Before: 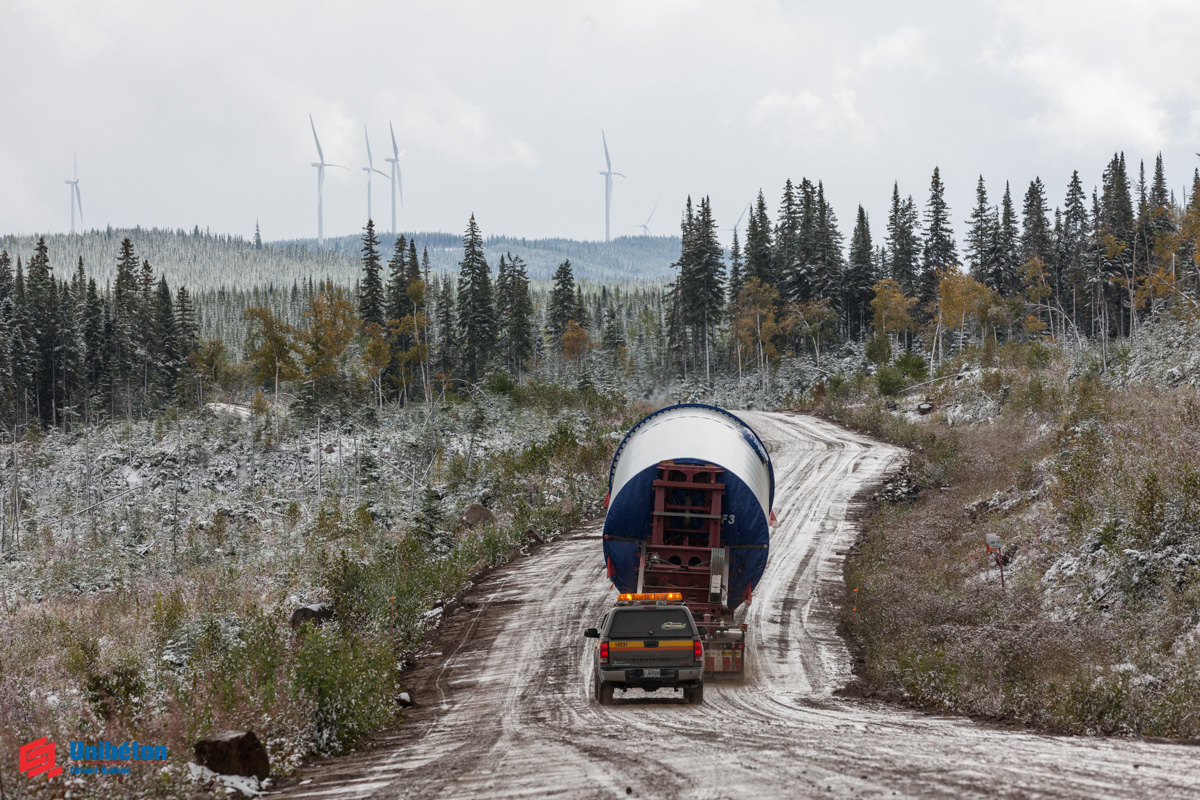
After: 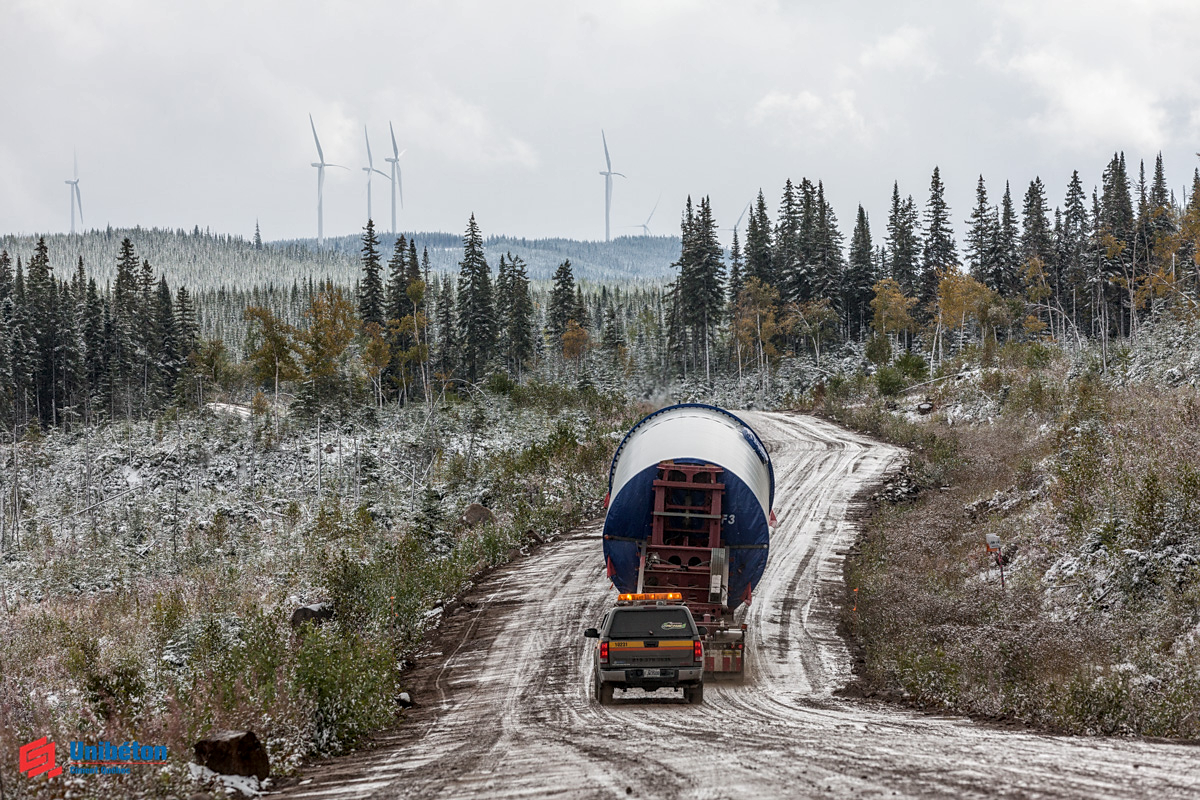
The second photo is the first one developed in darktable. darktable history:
local contrast: on, module defaults
sharpen: radius 1.485, amount 0.403, threshold 1.287
